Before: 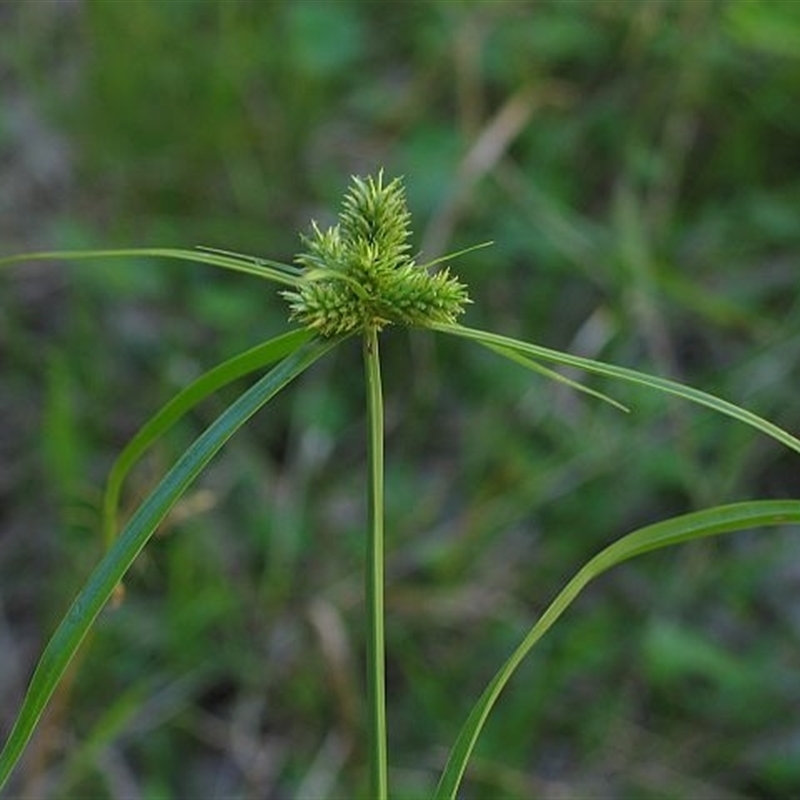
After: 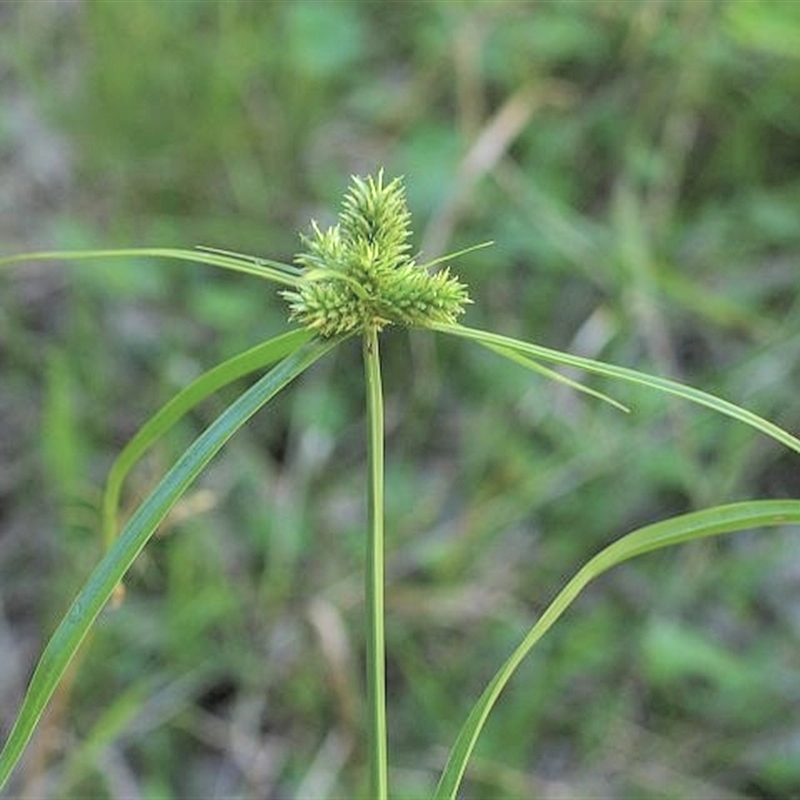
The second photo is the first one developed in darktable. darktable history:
global tonemap: drago (0.7, 100)
local contrast: detail 130%
